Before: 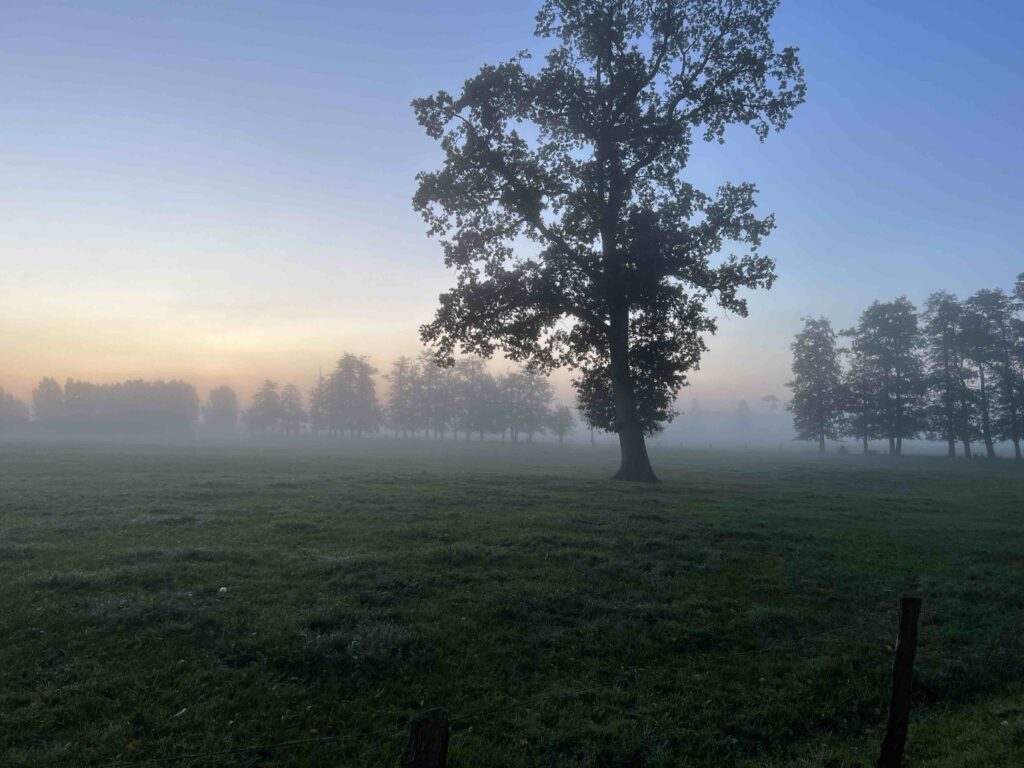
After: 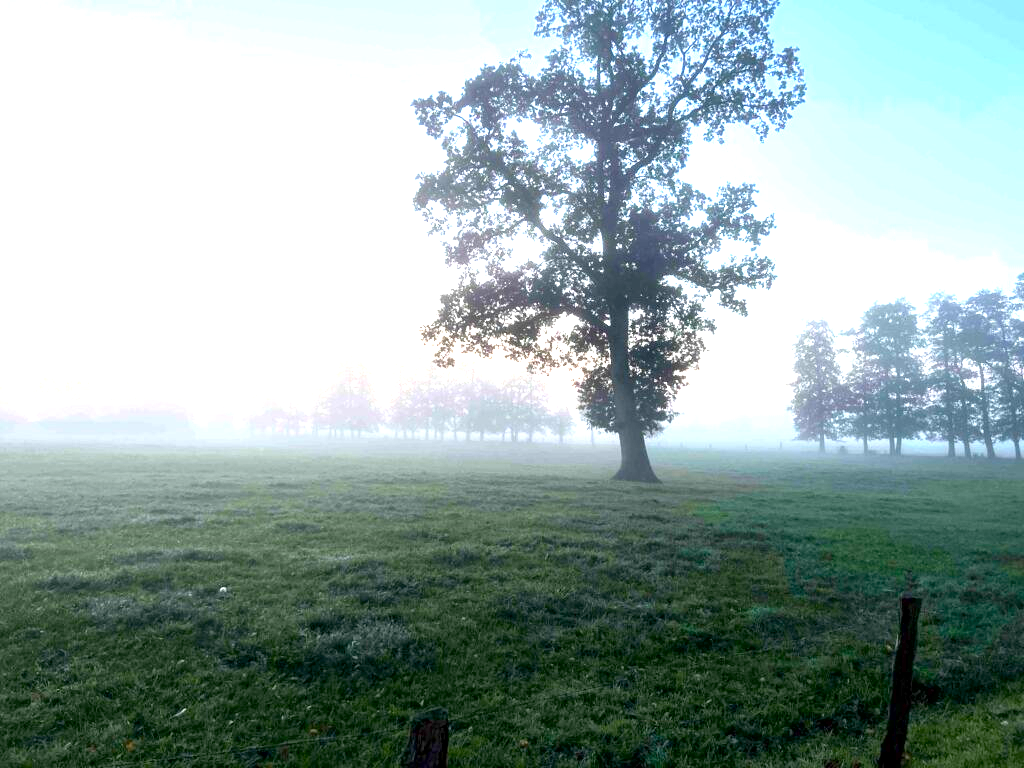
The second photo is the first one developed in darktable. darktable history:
exposure: black level correction 0.001, exposure 2 EV, compensate highlight preservation false
local contrast: mode bilateral grid, contrast 20, coarseness 50, detail 120%, midtone range 0.2
